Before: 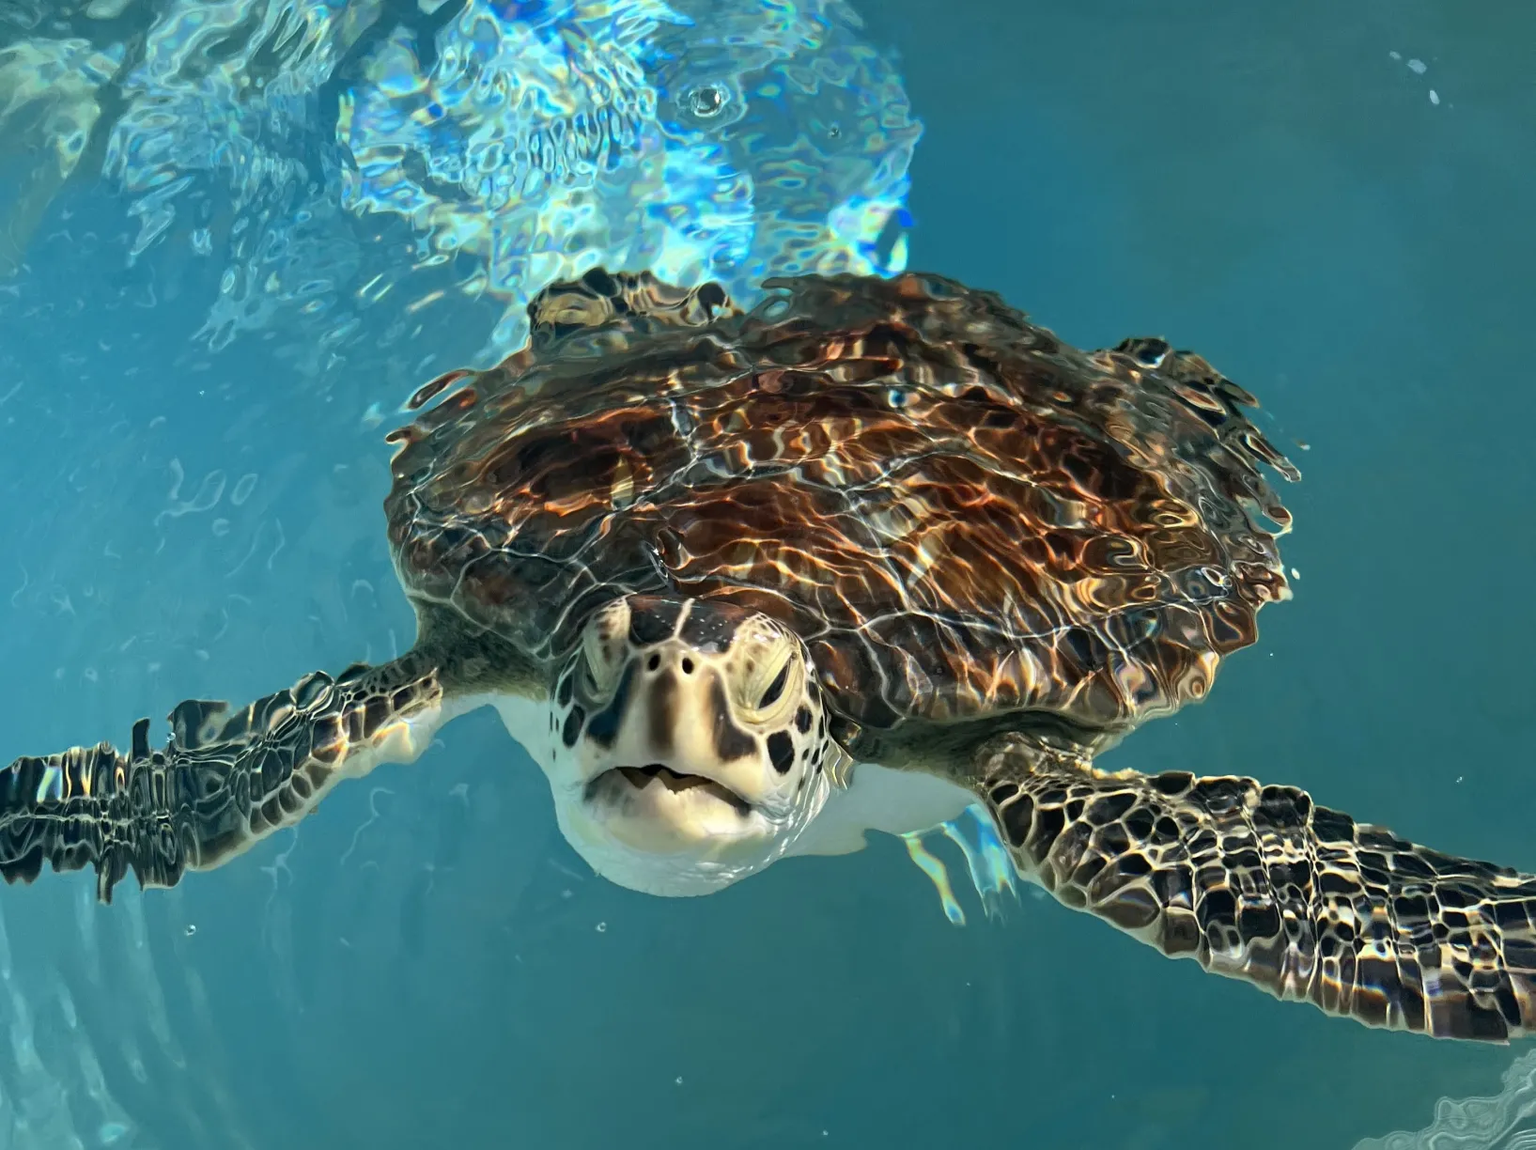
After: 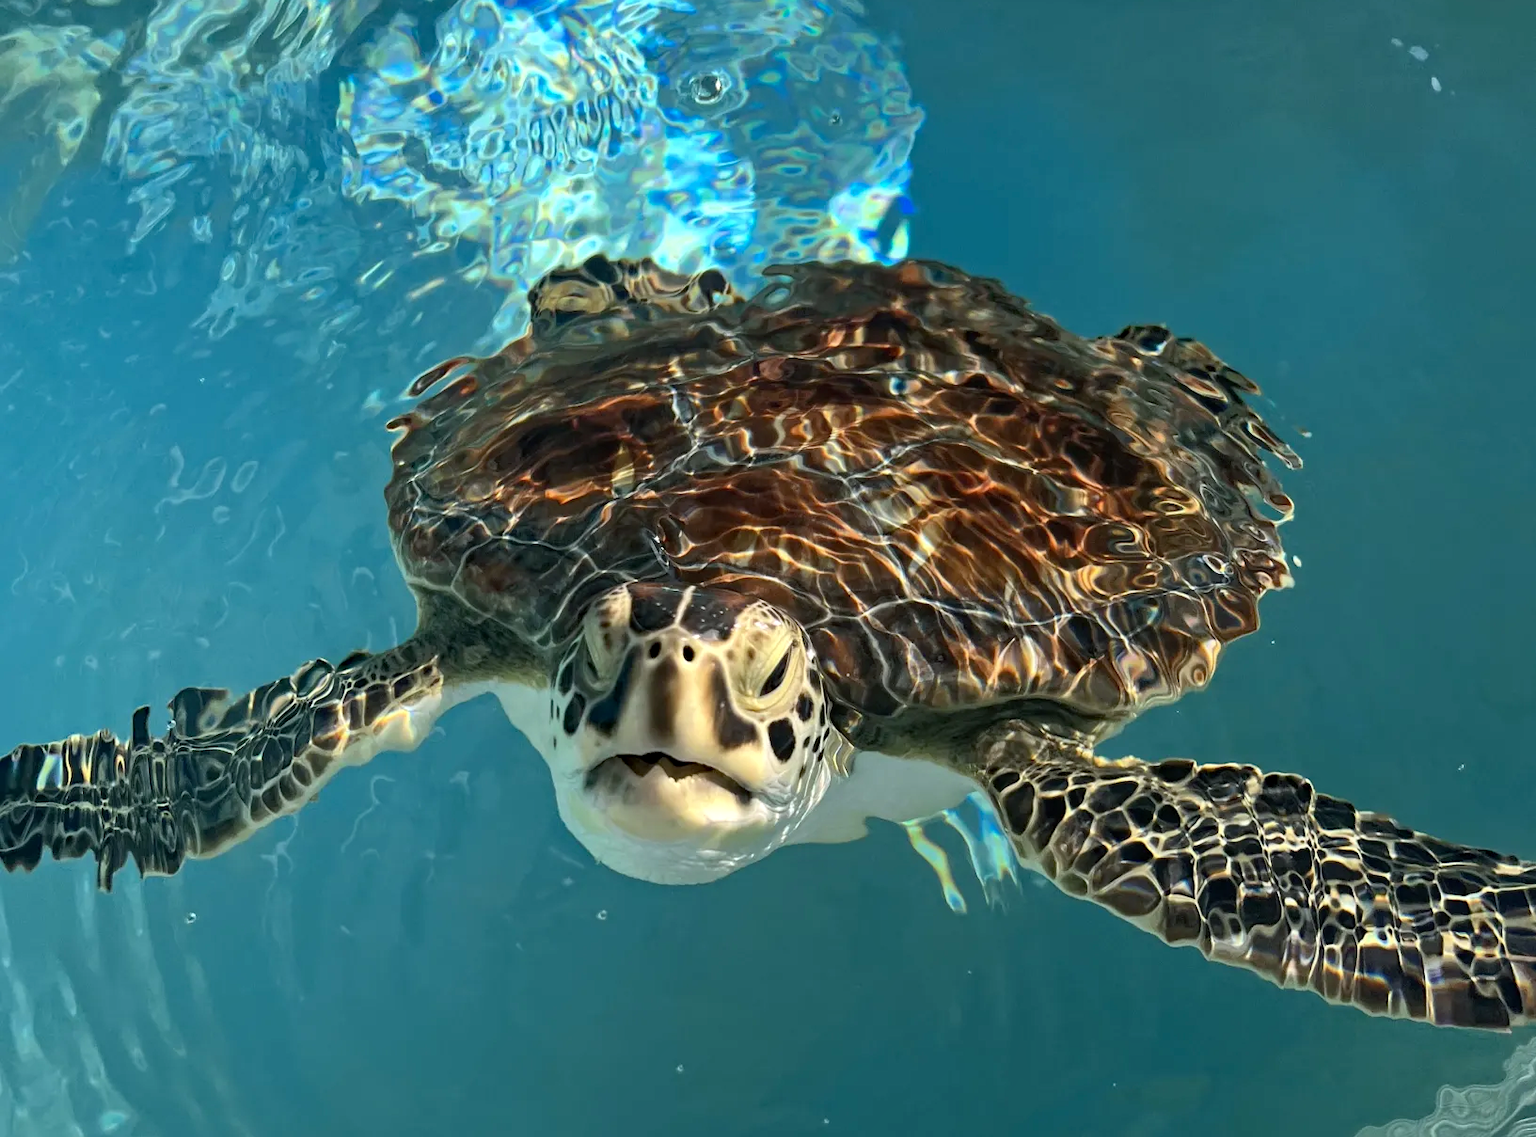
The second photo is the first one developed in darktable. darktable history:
haze removal: compatibility mode true, adaptive false
crop: top 1.165%, right 0.082%
